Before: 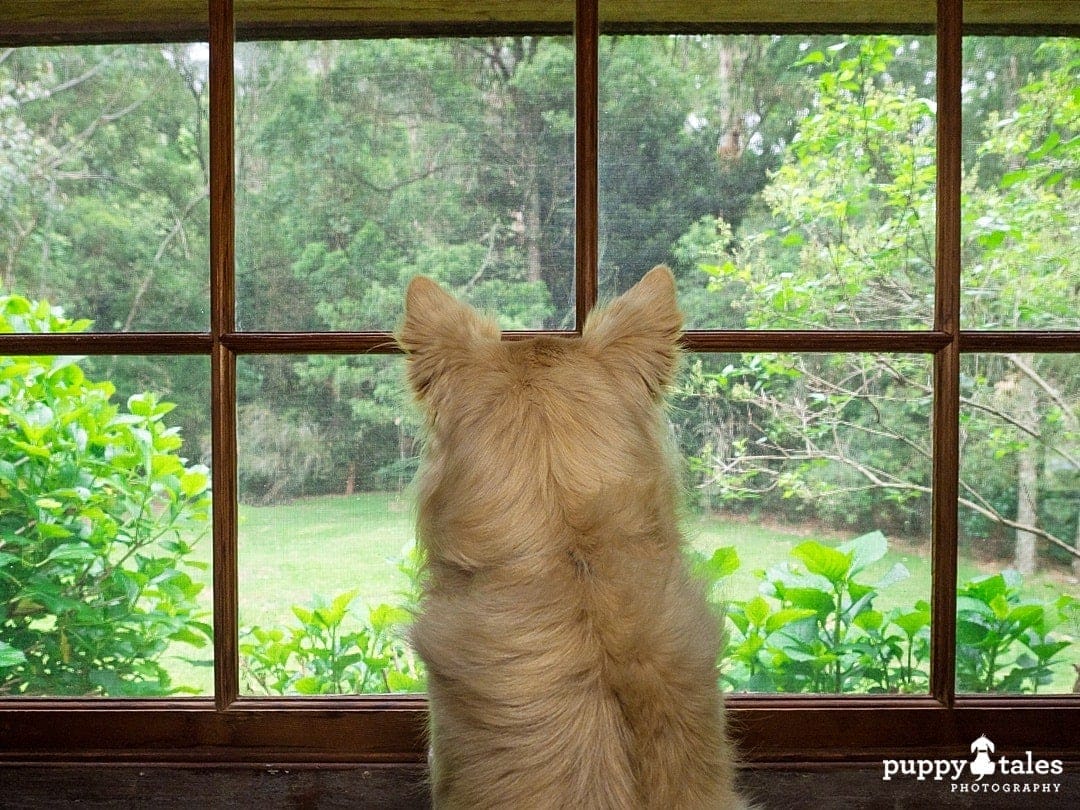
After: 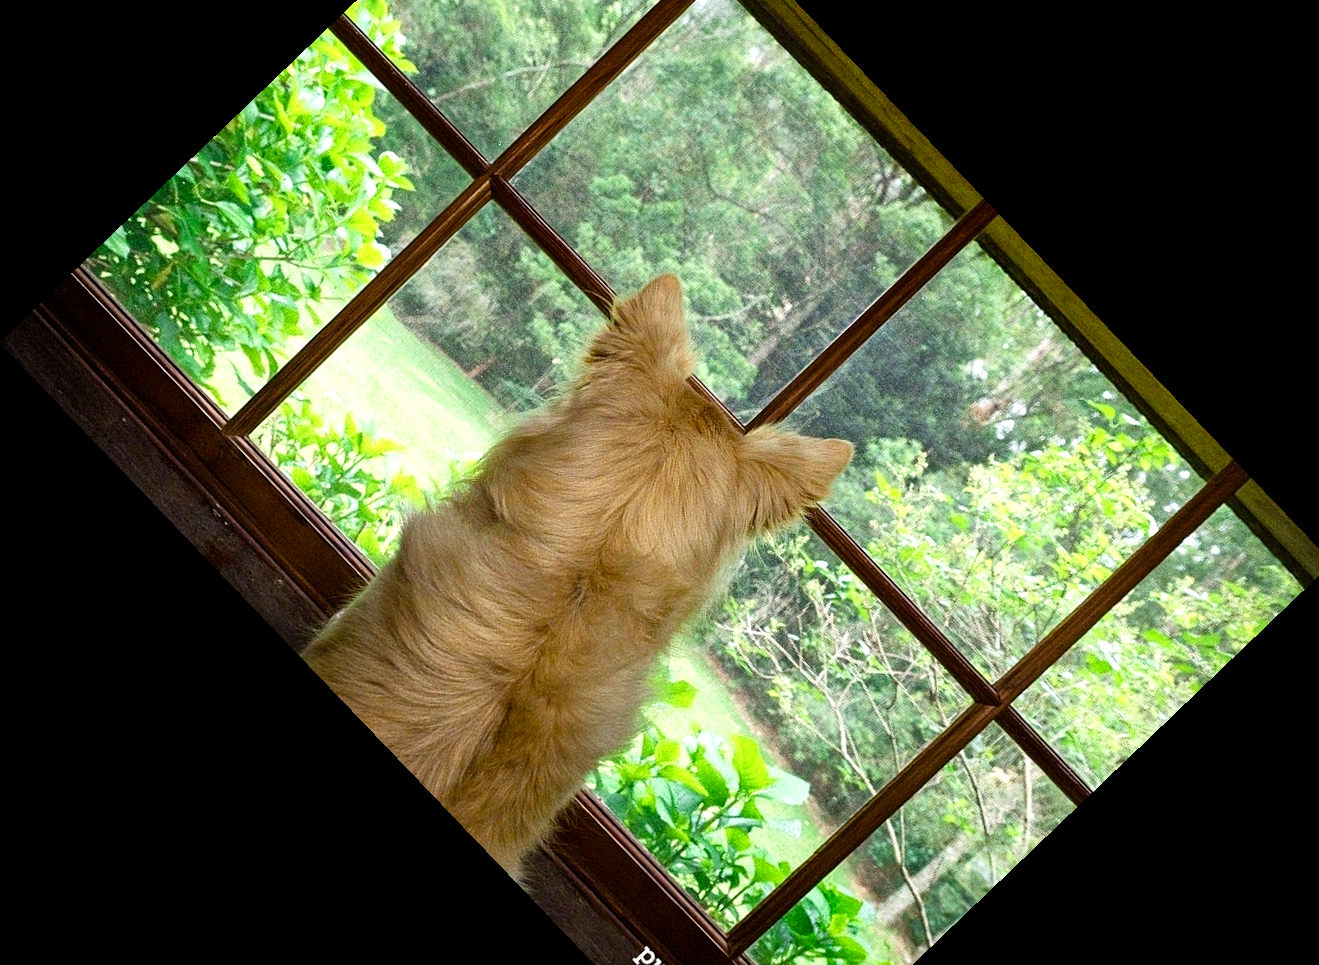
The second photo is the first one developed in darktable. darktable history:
color balance rgb: shadows lift › luminance -20%, power › hue 72.24°, highlights gain › luminance 15%, global offset › hue 171.6°, perceptual saturation grading › global saturation 14.09%, perceptual saturation grading › highlights -25%, perceptual saturation grading › shadows 25%, global vibrance 25%, contrast 10%
crop and rotate: angle -46.26°, top 16.234%, right 0.912%, bottom 11.704%
vignetting: on, module defaults
